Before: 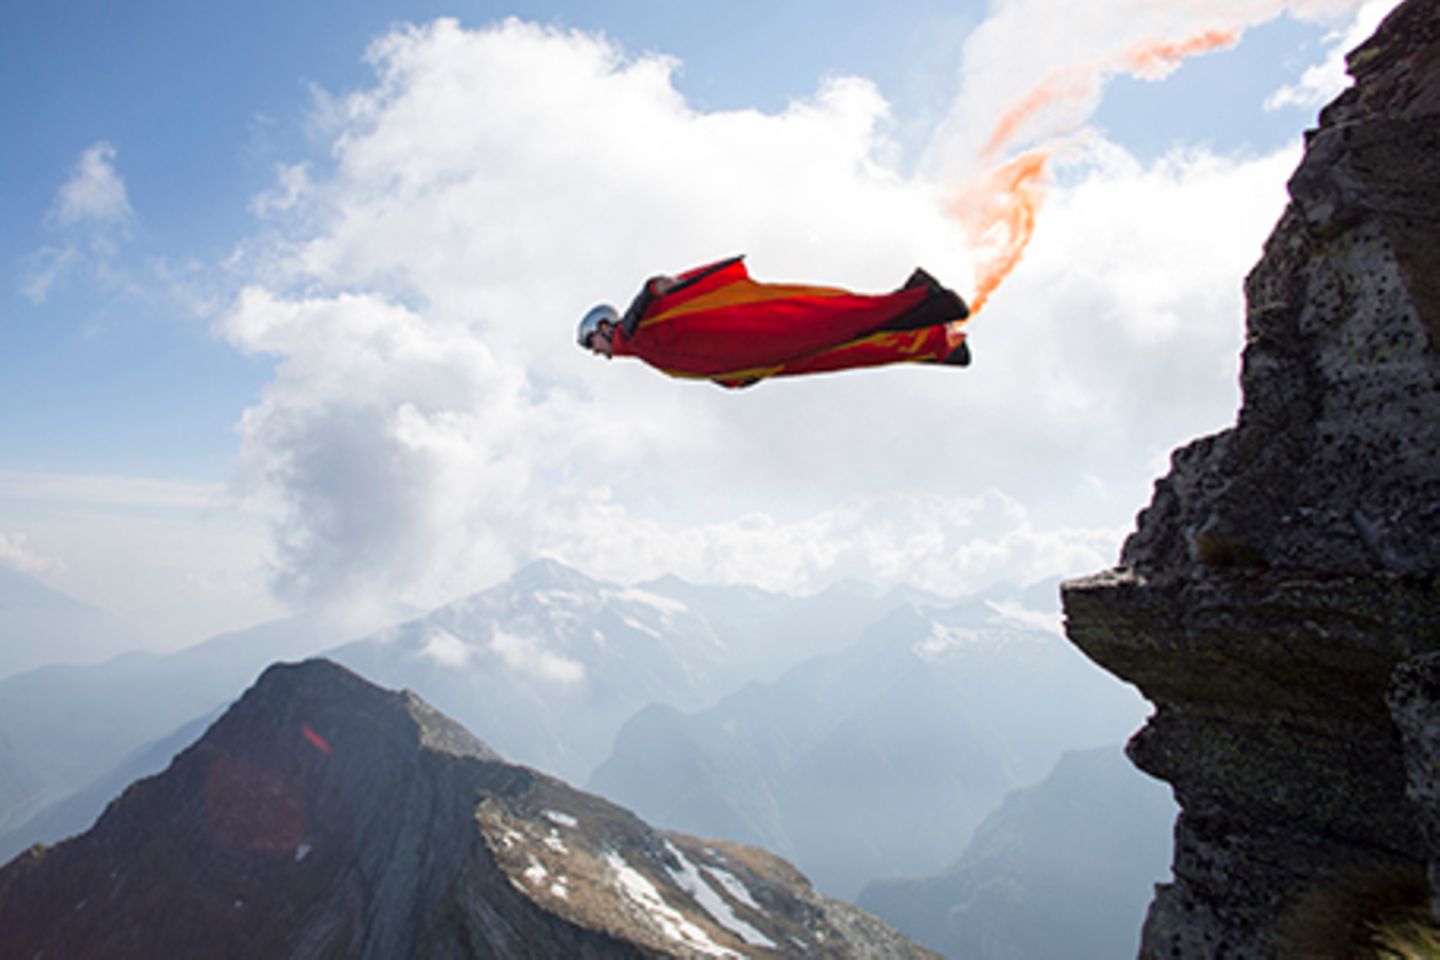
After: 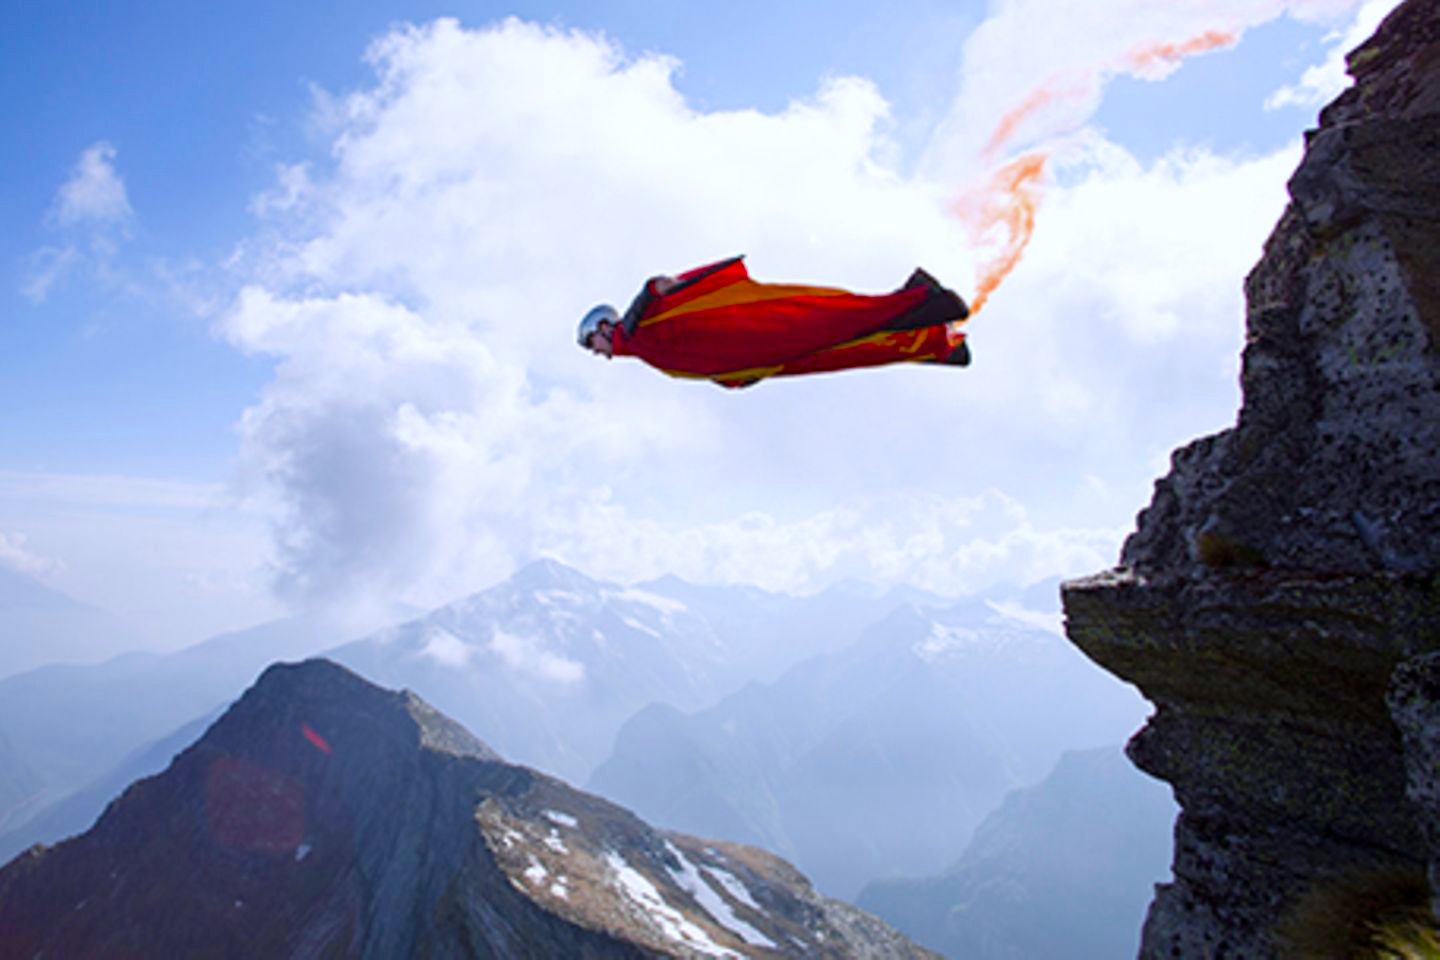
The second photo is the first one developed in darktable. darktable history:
color balance rgb: perceptual saturation grading › global saturation 20%, perceptual saturation grading › highlights -25%, perceptual saturation grading › shadows 50%
white balance: red 0.967, blue 1.119, emerald 0.756
